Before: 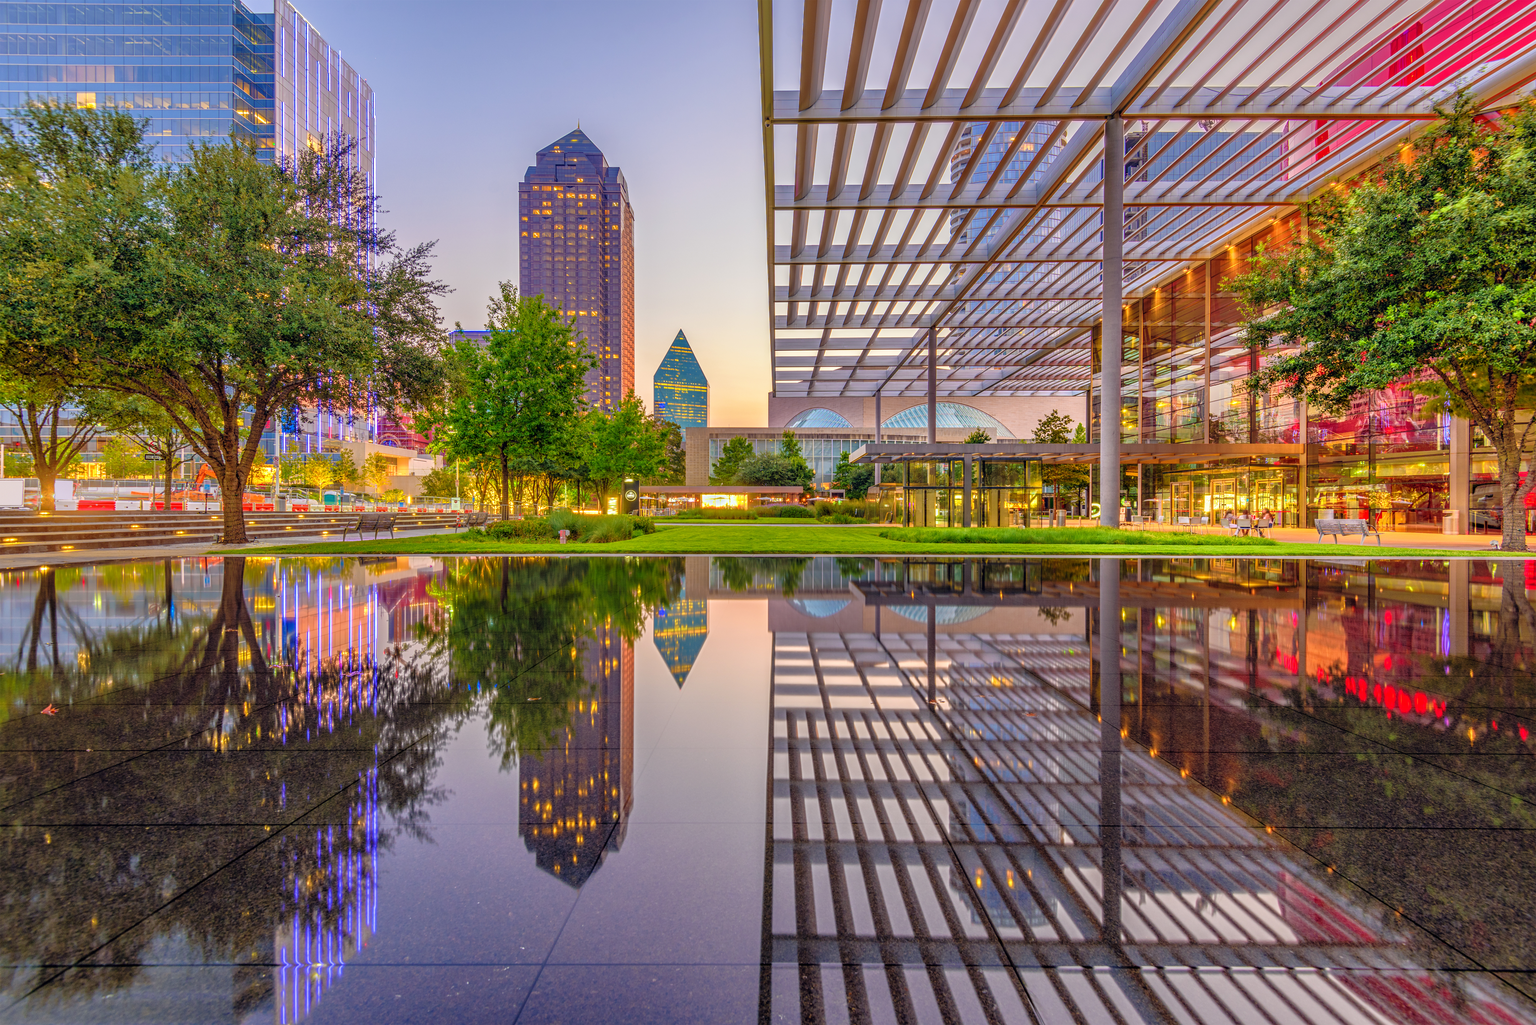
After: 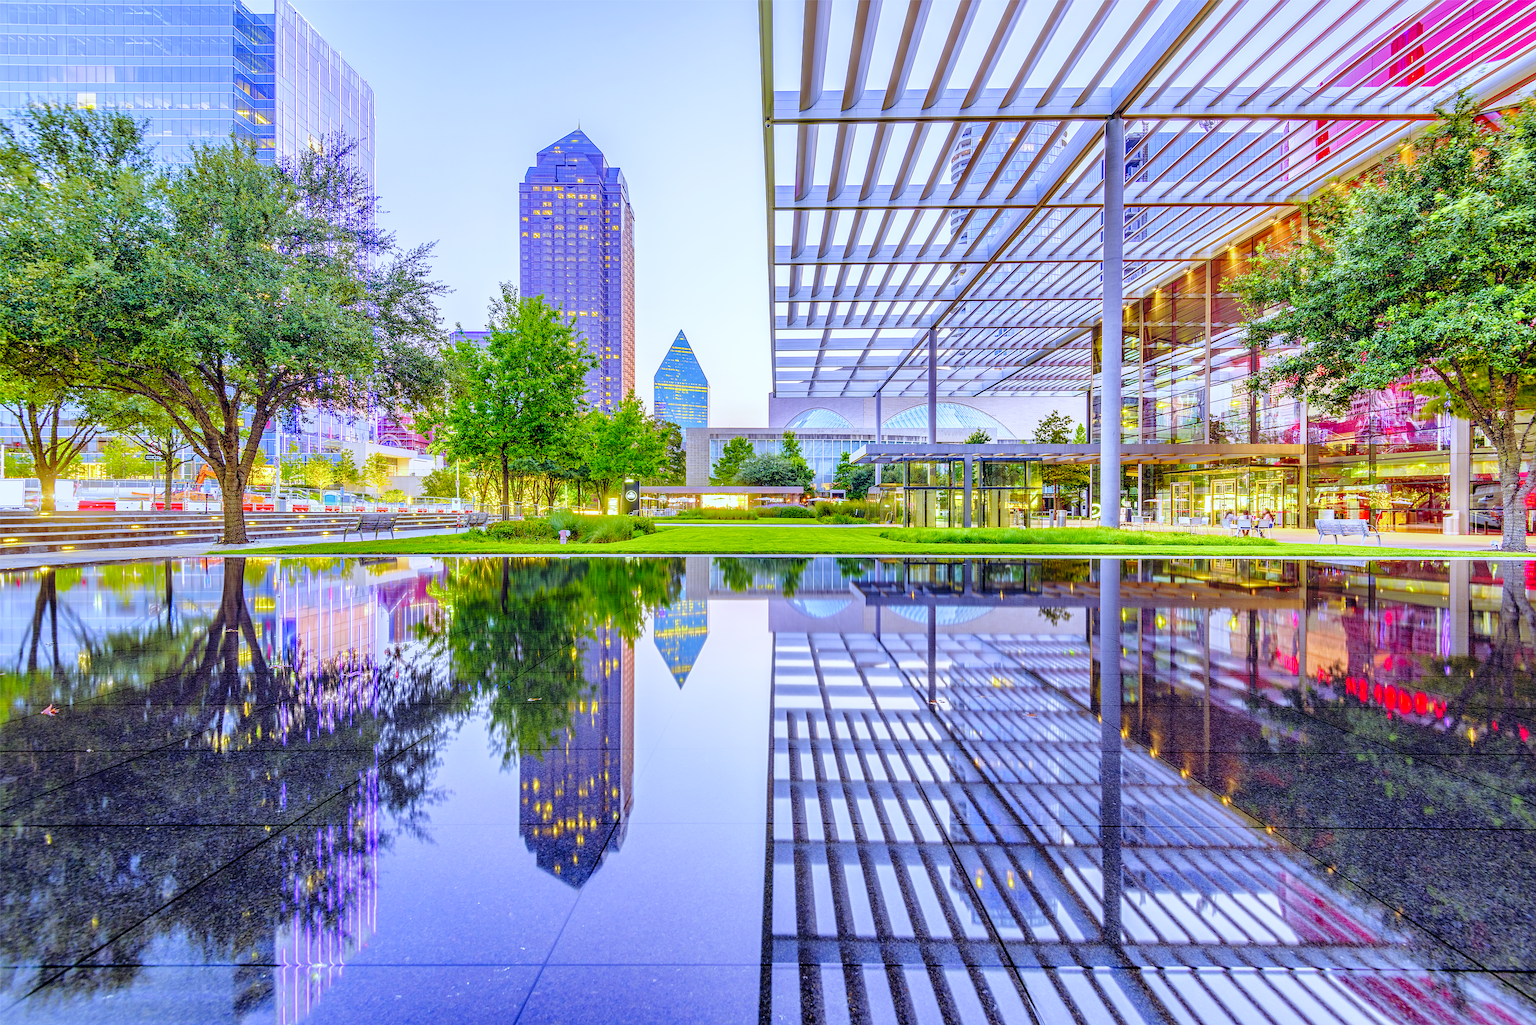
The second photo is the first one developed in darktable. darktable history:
base curve: curves: ch0 [(0, 0) (0.008, 0.007) (0.022, 0.029) (0.048, 0.089) (0.092, 0.197) (0.191, 0.399) (0.275, 0.534) (0.357, 0.65) (0.477, 0.78) (0.542, 0.833) (0.799, 0.973) (1, 1)], preserve colors none
white balance: red 0.766, blue 1.537
sharpen: on, module defaults
